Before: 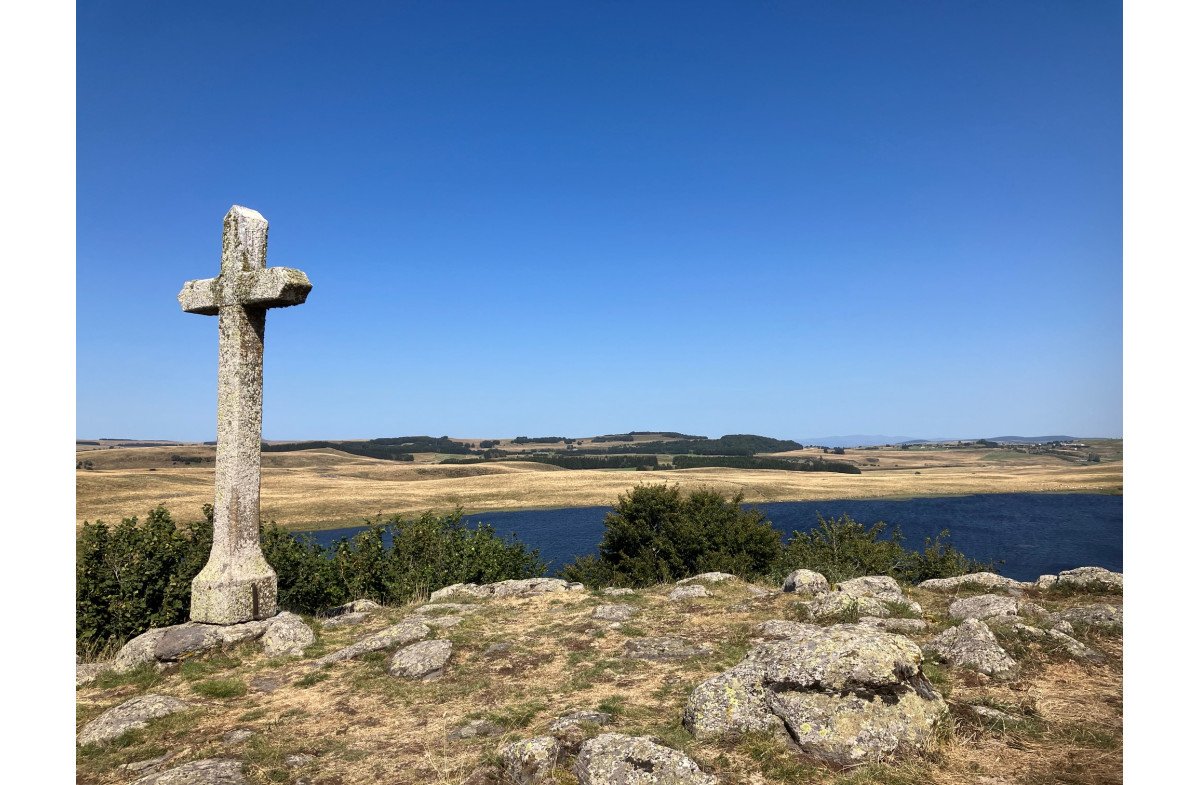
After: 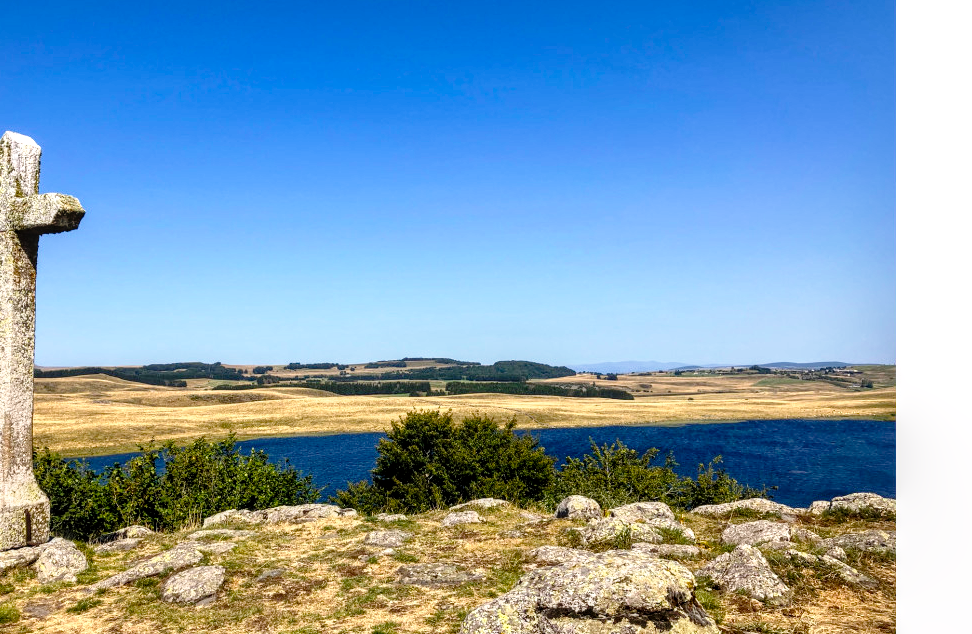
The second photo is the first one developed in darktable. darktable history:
tone curve: curves: ch0 [(0, 0.013) (0.129, 0.1) (0.327, 0.382) (0.489, 0.573) (0.66, 0.748) (0.858, 0.926) (1, 0.977)]; ch1 [(0, 0) (0.353, 0.344) (0.45, 0.46) (0.498, 0.495) (0.521, 0.506) (0.563, 0.559) (0.592, 0.585) (0.657, 0.655) (1, 1)]; ch2 [(0, 0) (0.333, 0.346) (0.375, 0.375) (0.427, 0.44) (0.5, 0.501) (0.505, 0.499) (0.528, 0.533) (0.579, 0.61) (0.612, 0.644) (0.66, 0.715) (1, 1)], preserve colors none
color balance rgb: highlights gain › chroma 0.274%, highlights gain › hue 332.62°, perceptual saturation grading › global saturation 29.616%, global vibrance 20%
crop: left 18.925%, top 9.476%, right 0%, bottom 9.634%
local contrast: detail 138%
